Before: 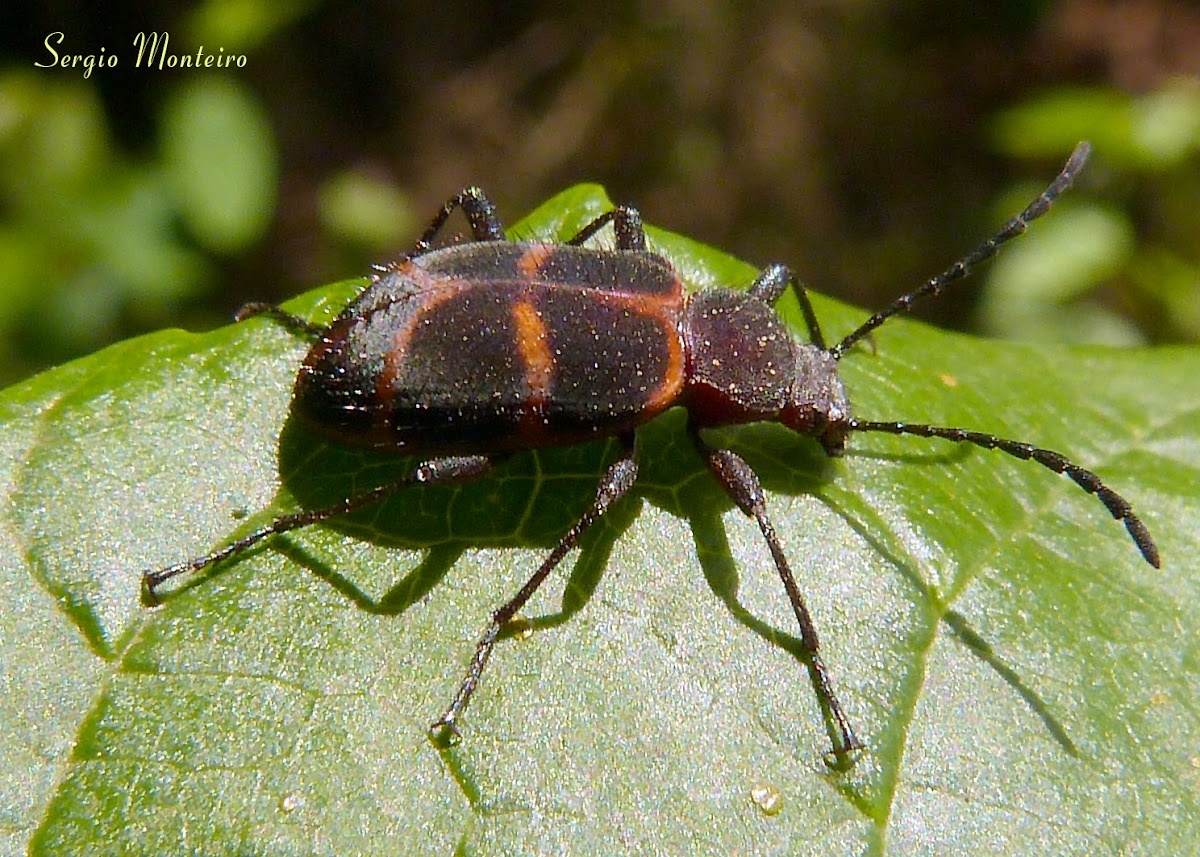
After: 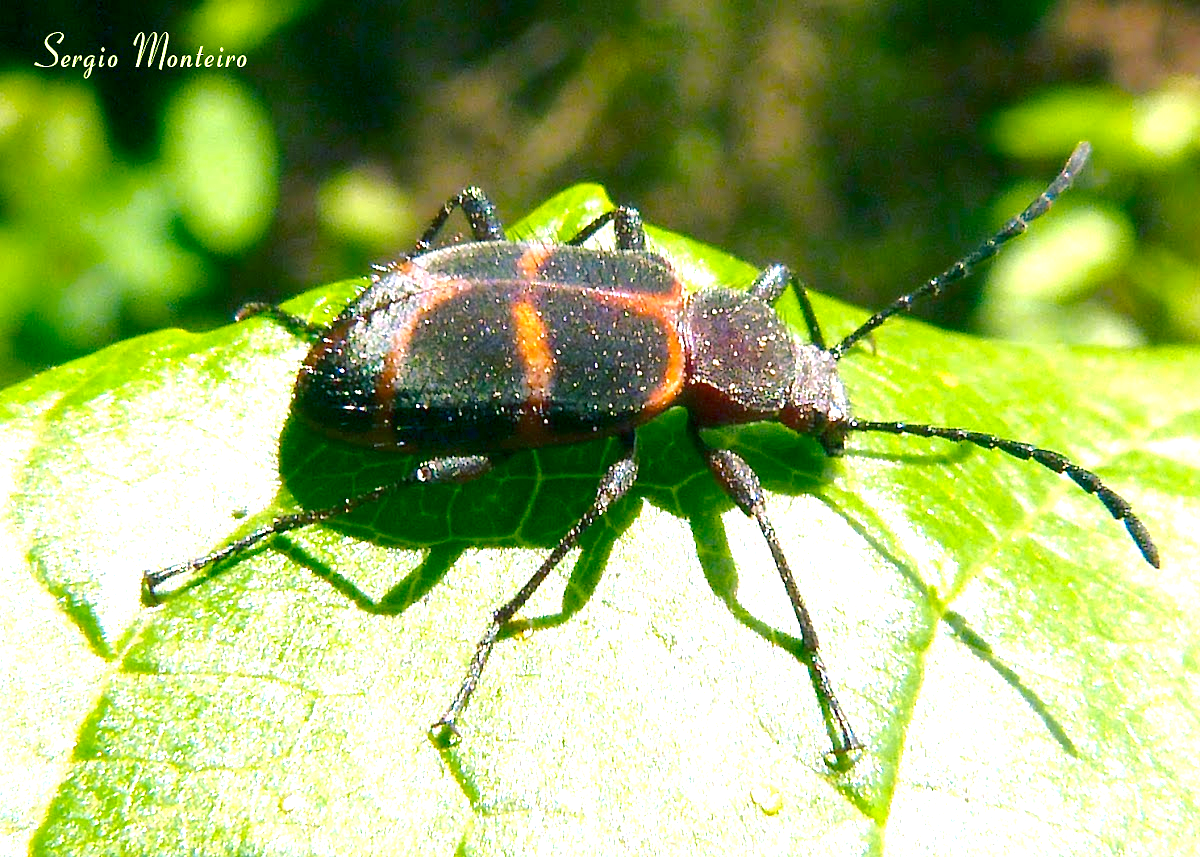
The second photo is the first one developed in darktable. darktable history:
contrast brightness saturation: brightness -0.095
color balance rgb: shadows lift › chroma 7.33%, shadows lift › hue 244.32°, power › chroma 2.151%, power › hue 167.83°, perceptual saturation grading › global saturation 0.631%, perceptual brilliance grading › mid-tones 9.29%, perceptual brilliance grading › shadows 15.467%, global vibrance 19.665%
exposure: black level correction 0, exposure 1.452 EV, compensate exposure bias true, compensate highlight preservation false
